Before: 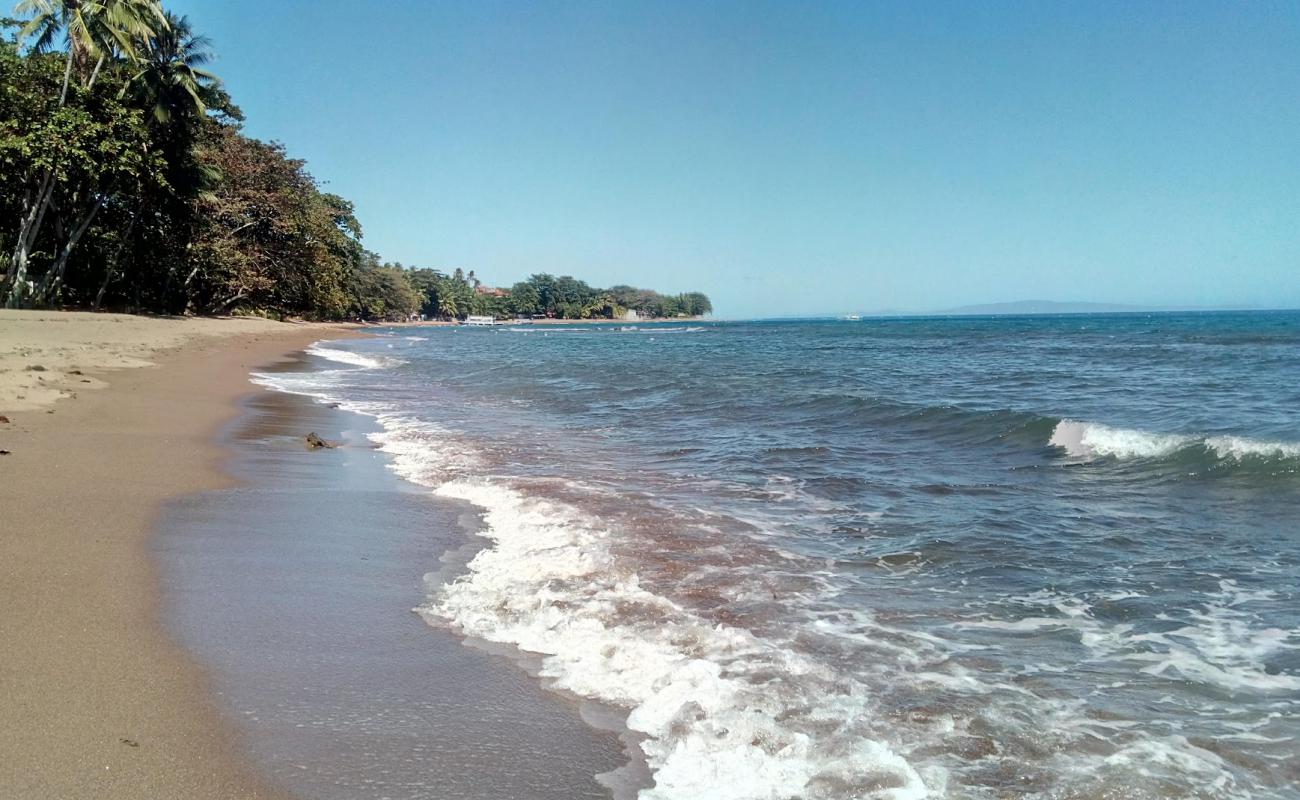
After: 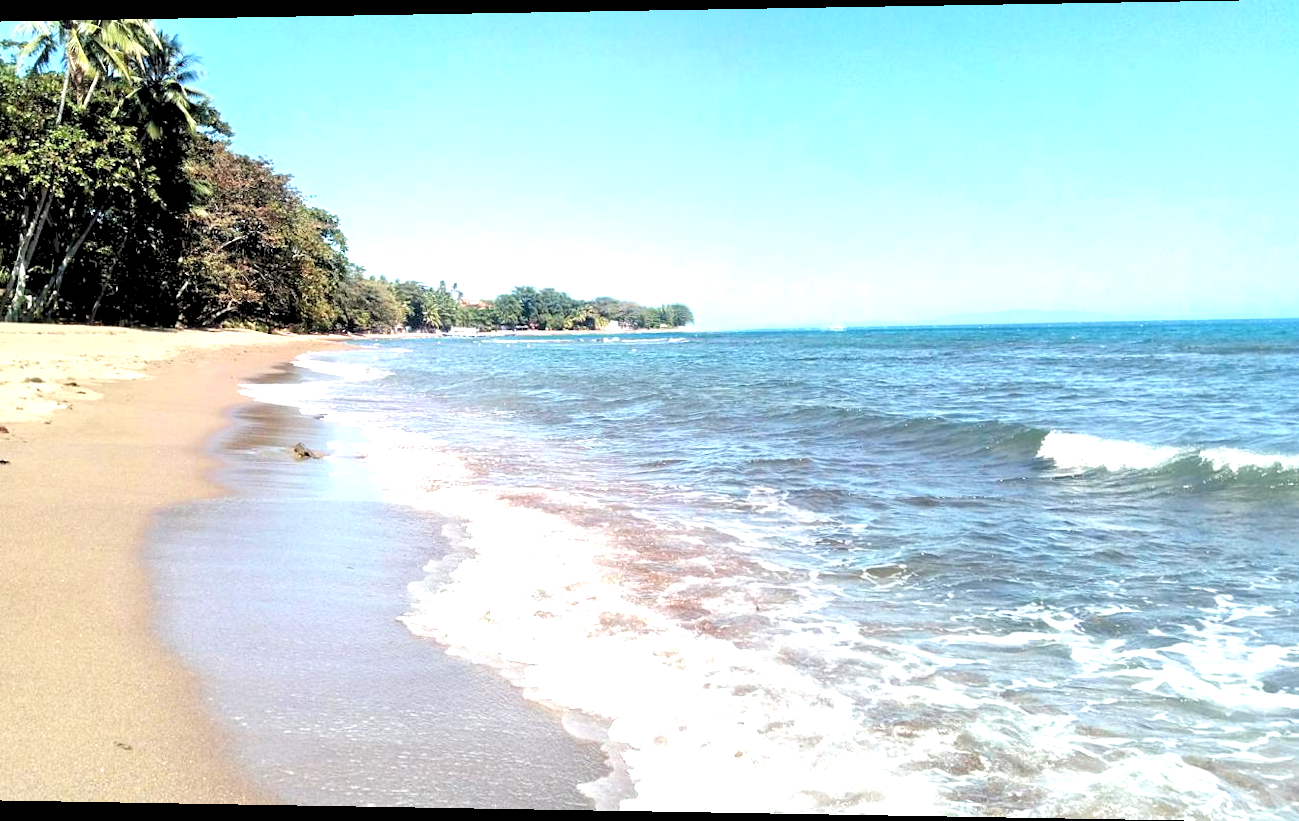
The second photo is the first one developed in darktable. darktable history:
exposure: black level correction 0, exposure 1.2 EV, compensate highlight preservation false
rgb levels: levels [[0.013, 0.434, 0.89], [0, 0.5, 1], [0, 0.5, 1]]
rotate and perspective: lens shift (horizontal) -0.055, automatic cropping off
